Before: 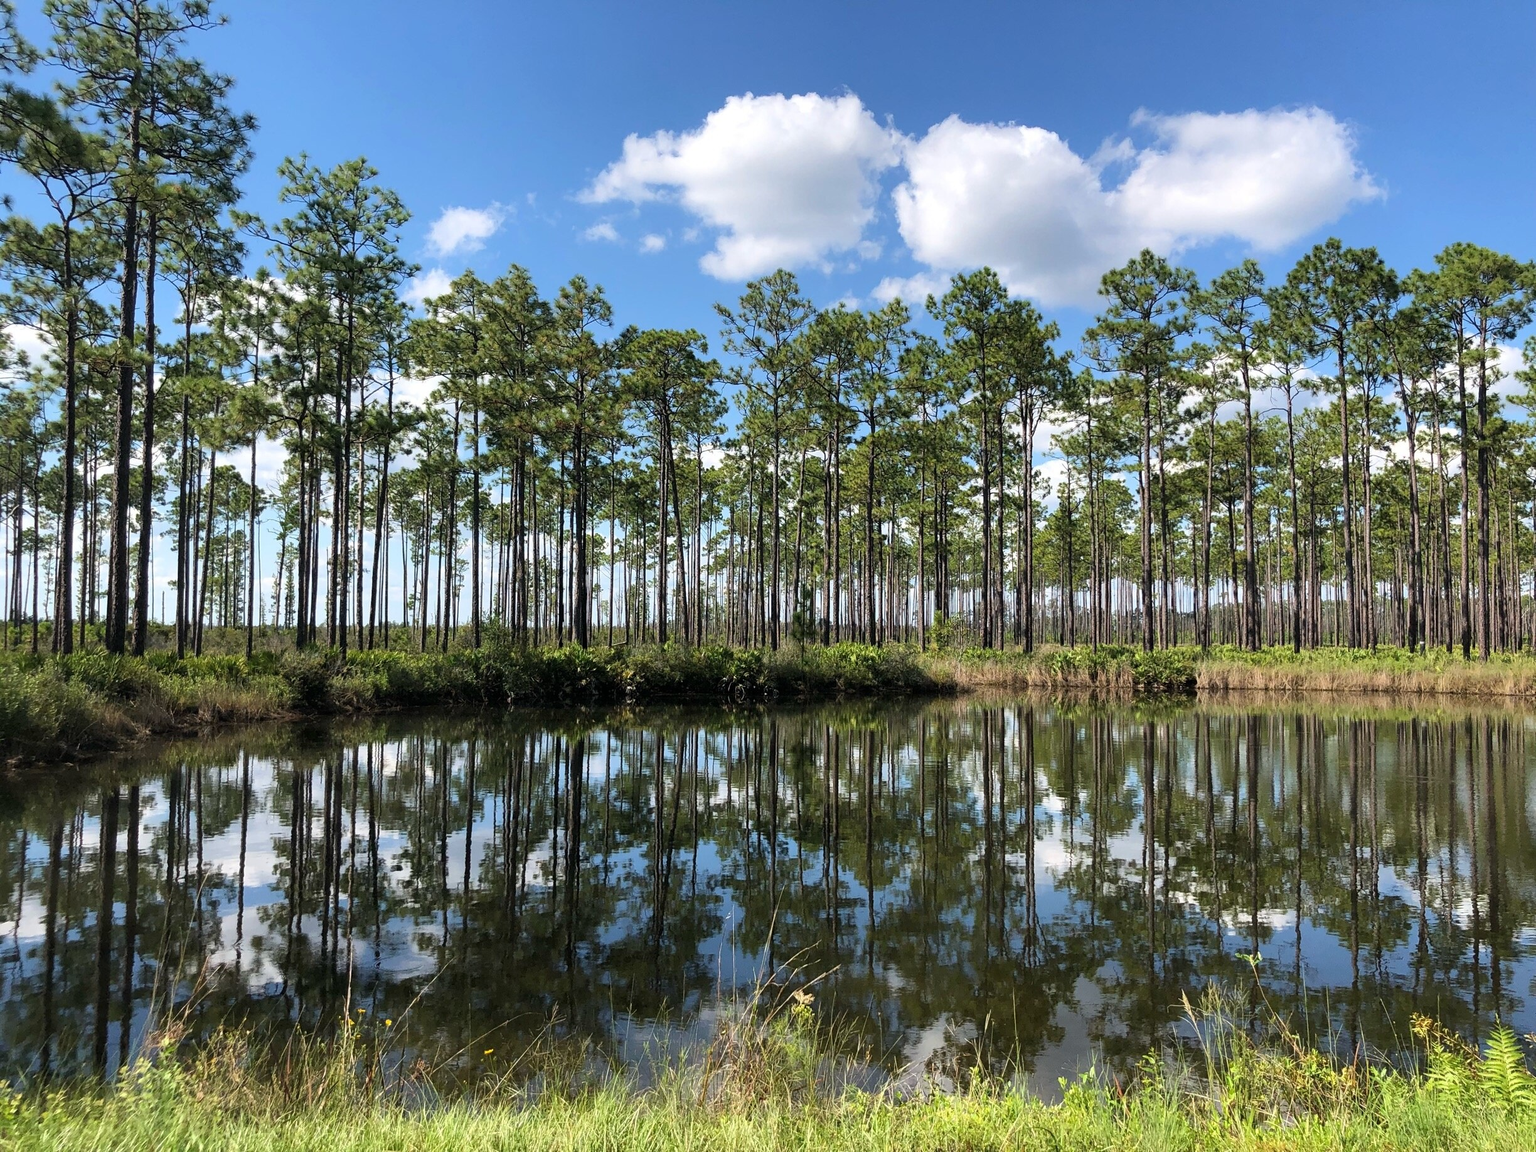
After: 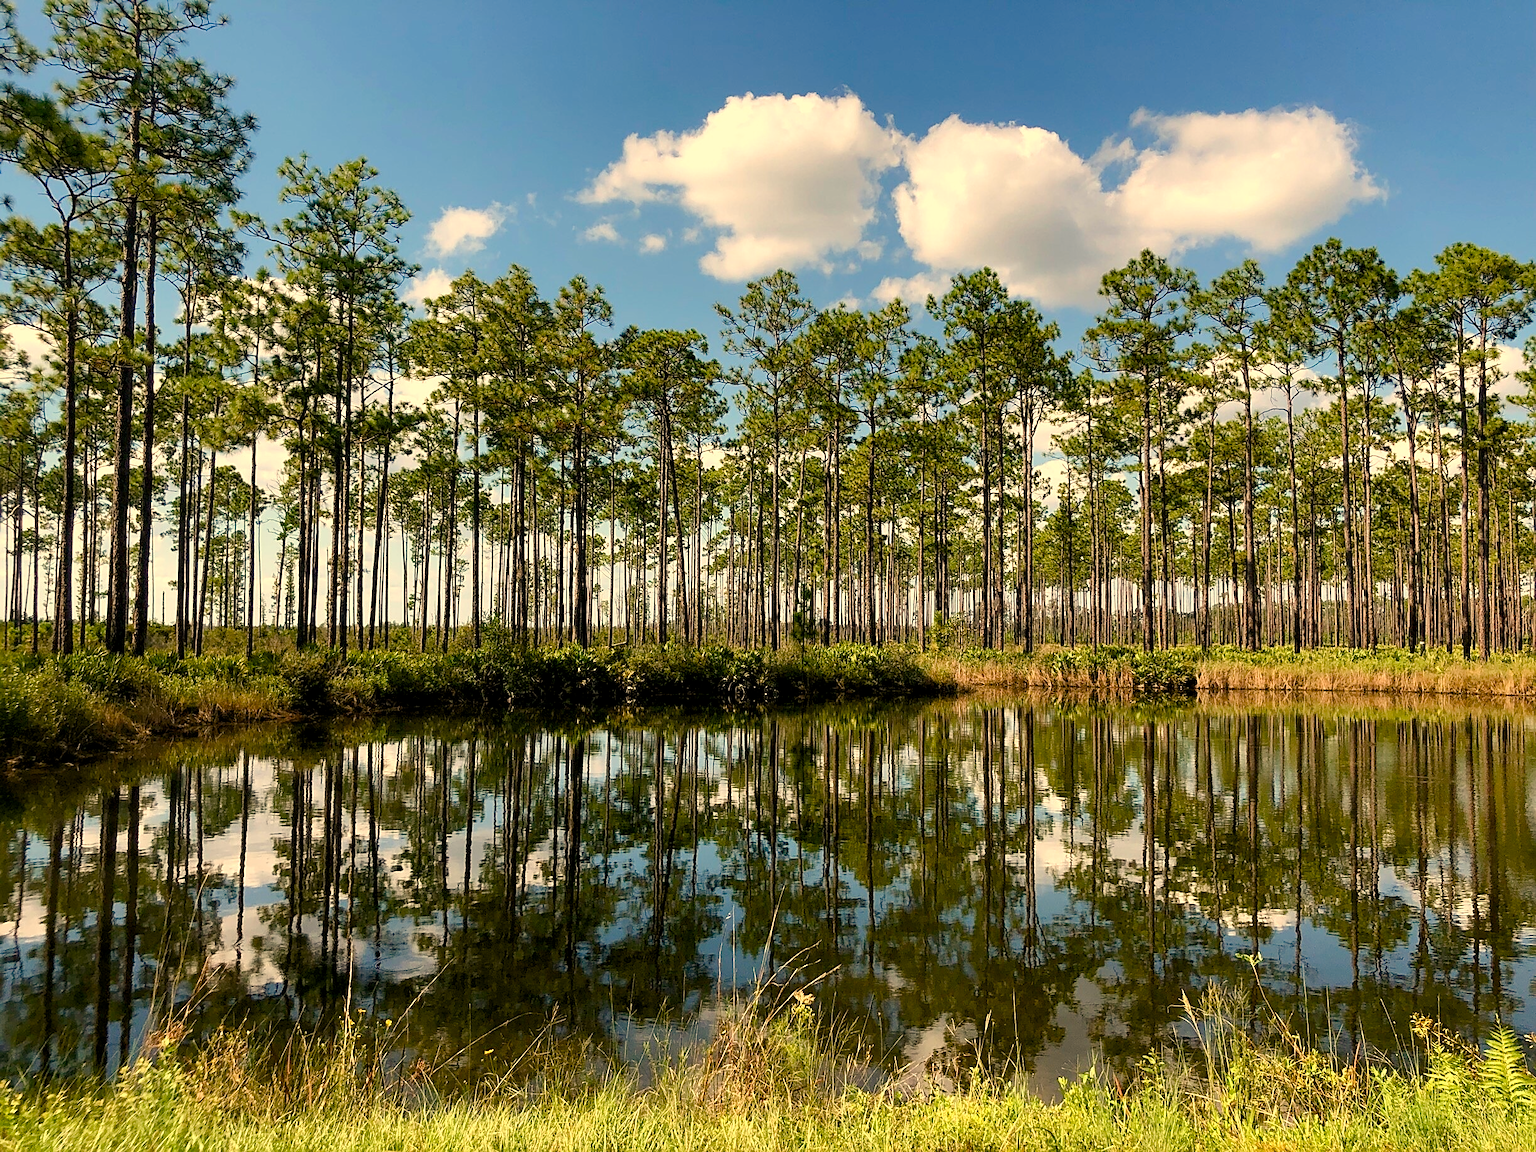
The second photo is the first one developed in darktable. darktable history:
color balance rgb: shadows lift › chroma 1%, shadows lift › hue 240.84°, highlights gain › chroma 2%, highlights gain › hue 73.2°, global offset › luminance -0.5%, perceptual saturation grading › global saturation 20%, perceptual saturation grading › highlights -25%, perceptual saturation grading › shadows 50%, global vibrance 15%
sharpen: on, module defaults
white balance: red 1.123, blue 0.83
